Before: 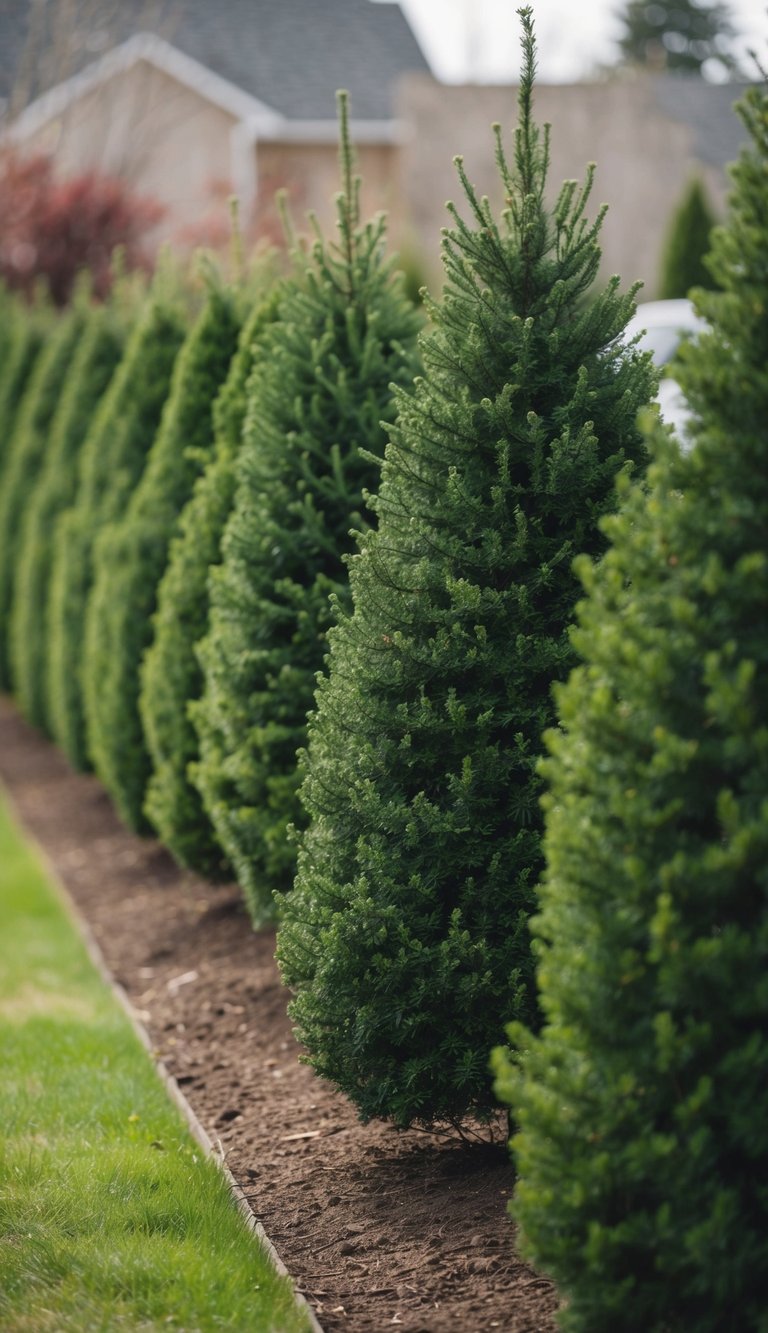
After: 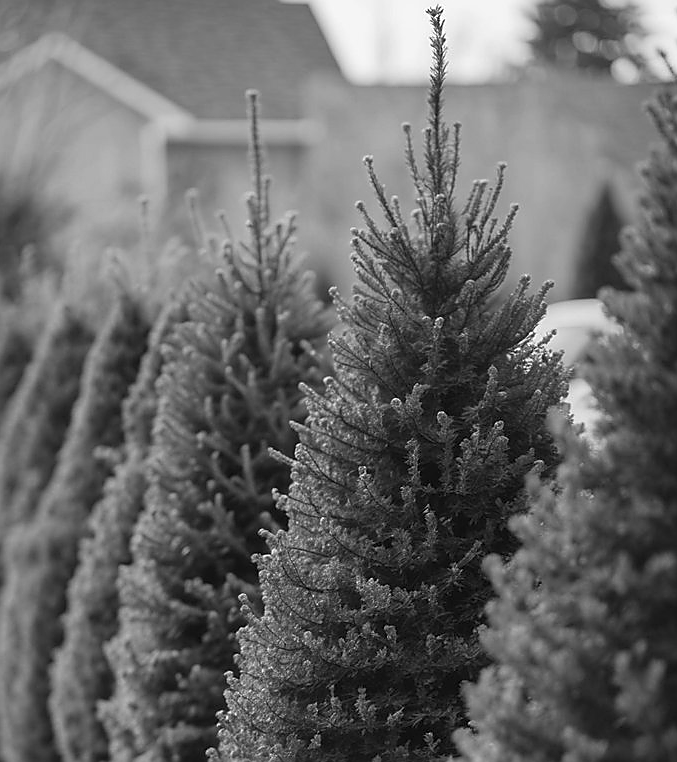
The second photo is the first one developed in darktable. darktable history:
monochrome: a 16.06, b 15.48, size 1
crop and rotate: left 11.812%, bottom 42.776%
sharpen: radius 1.4, amount 1.25, threshold 0.7
